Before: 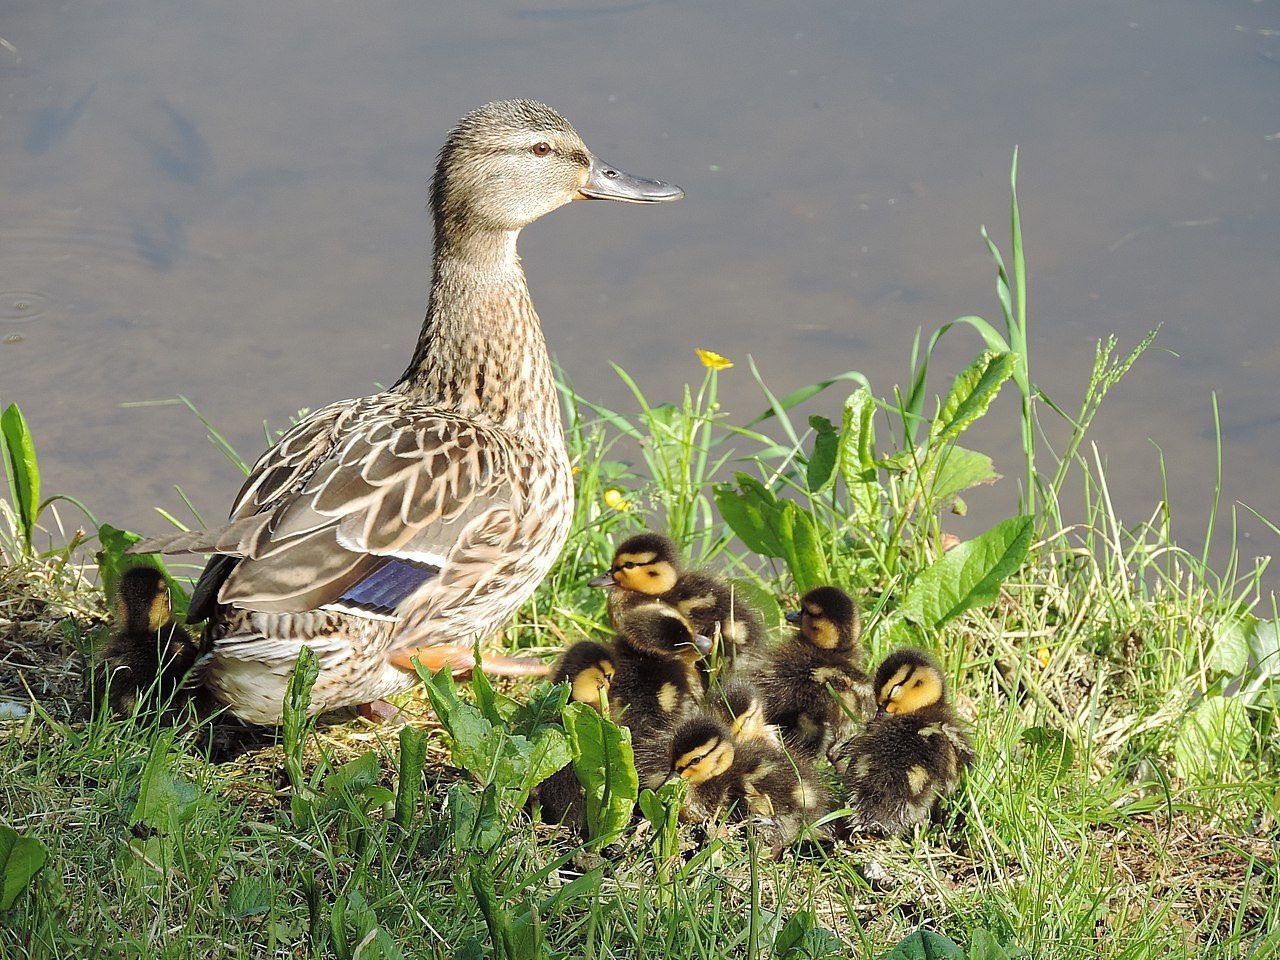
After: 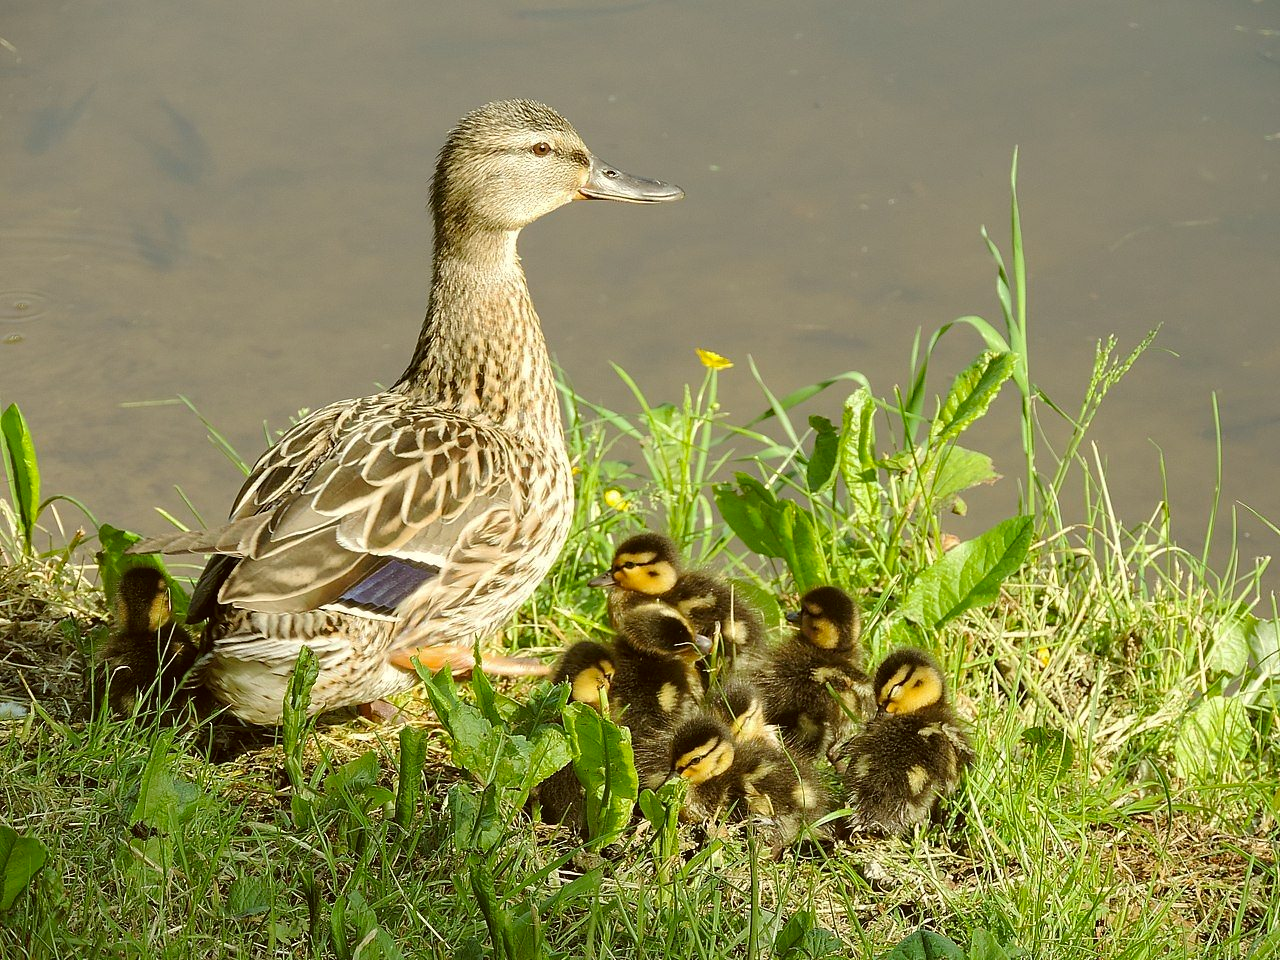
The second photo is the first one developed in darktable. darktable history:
color correction: highlights a* -1.69, highlights b* 10.63, shadows a* 0.405, shadows b* 19.13
